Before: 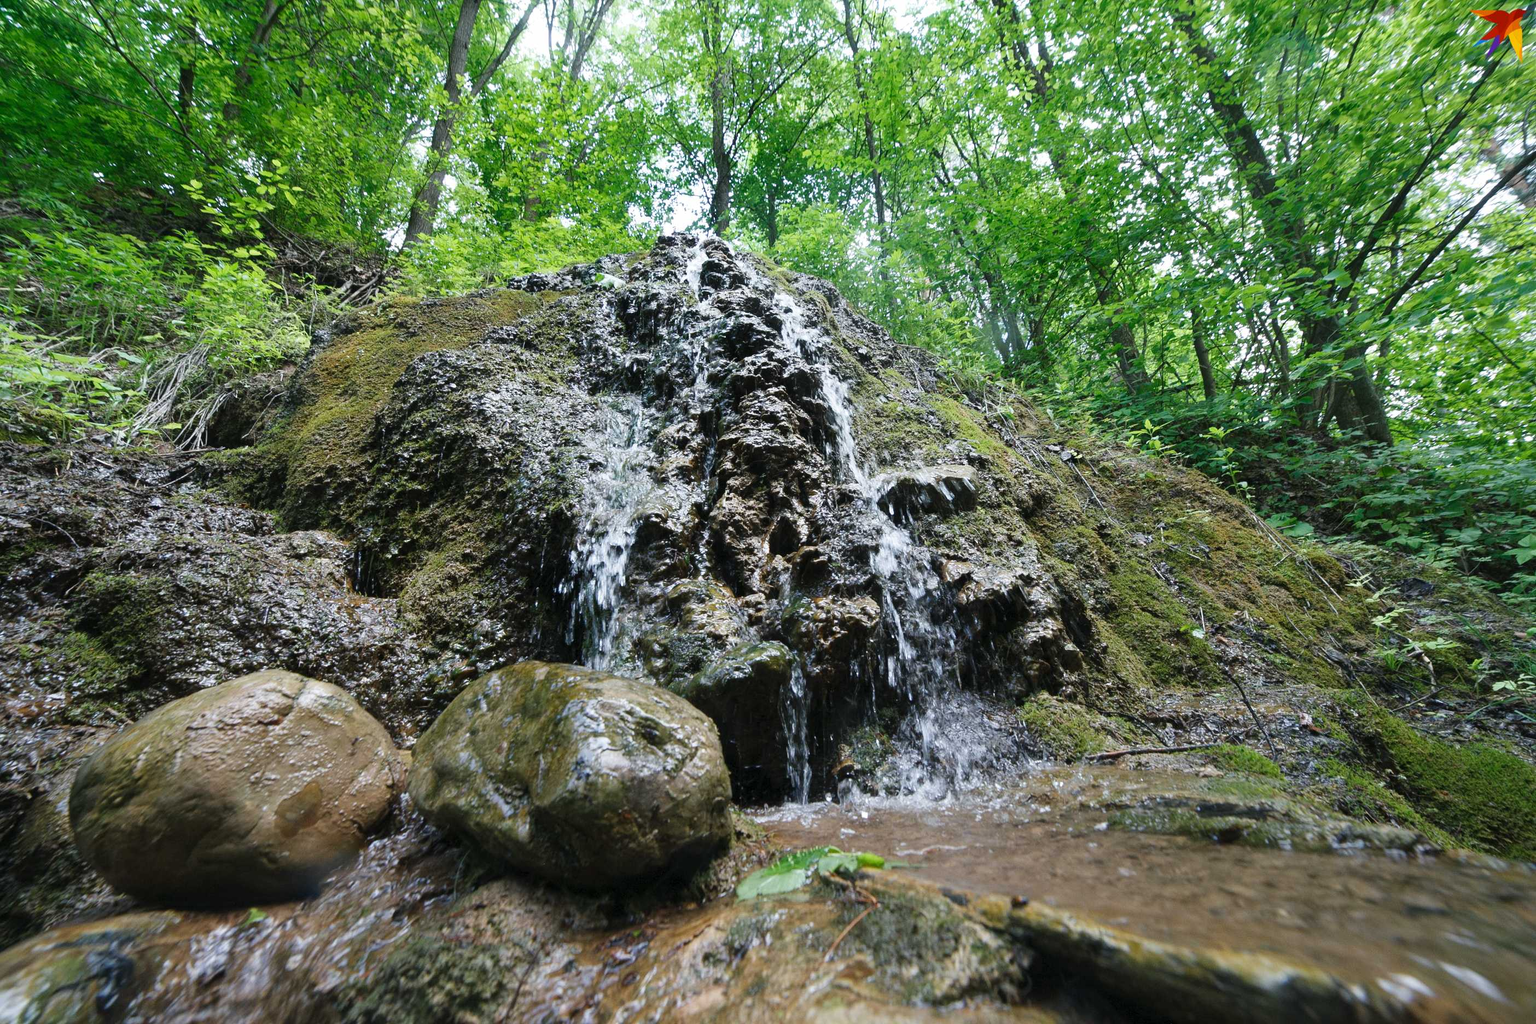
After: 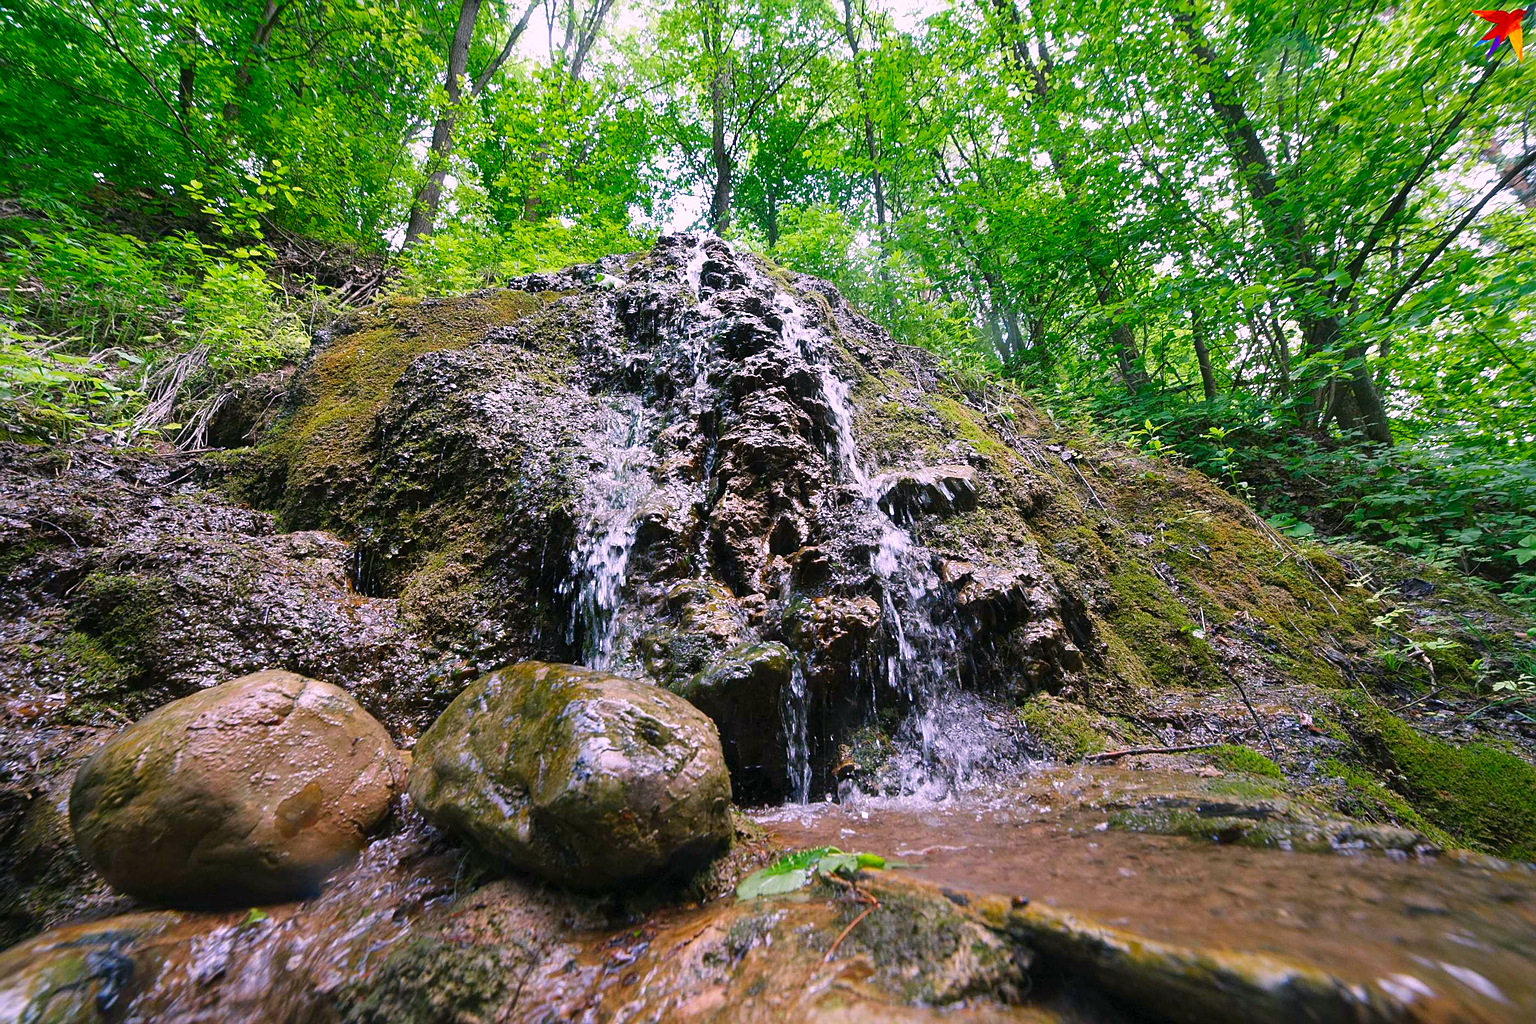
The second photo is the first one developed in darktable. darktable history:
sharpen: on, module defaults
color correction: highlights a* 11.59, highlights b* -3.7, saturation 1.5
